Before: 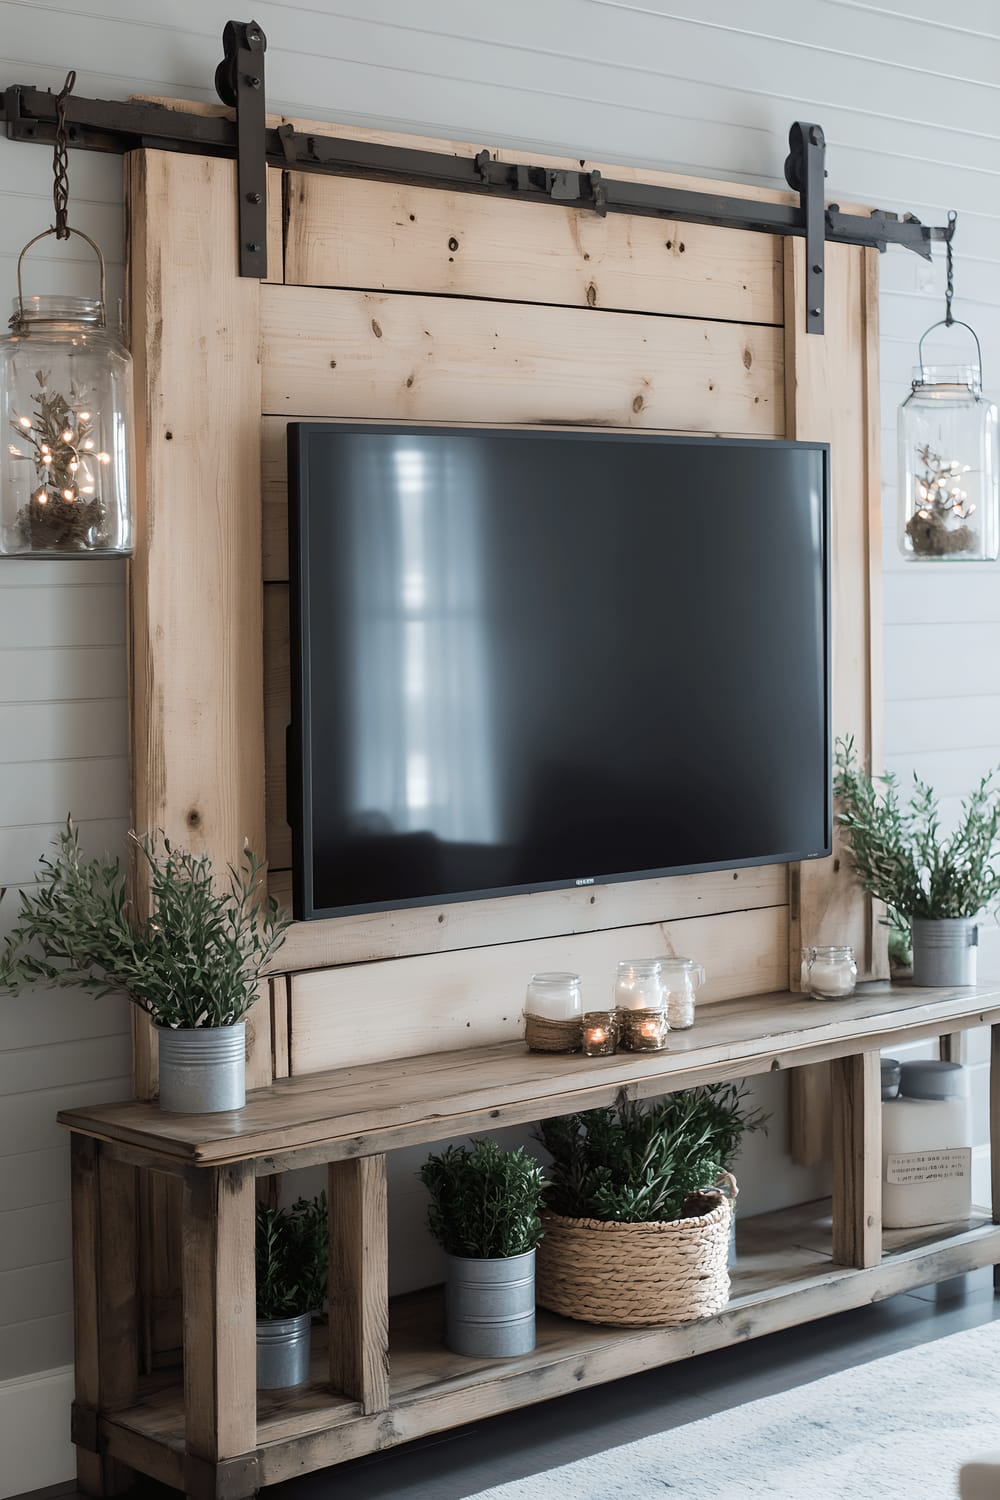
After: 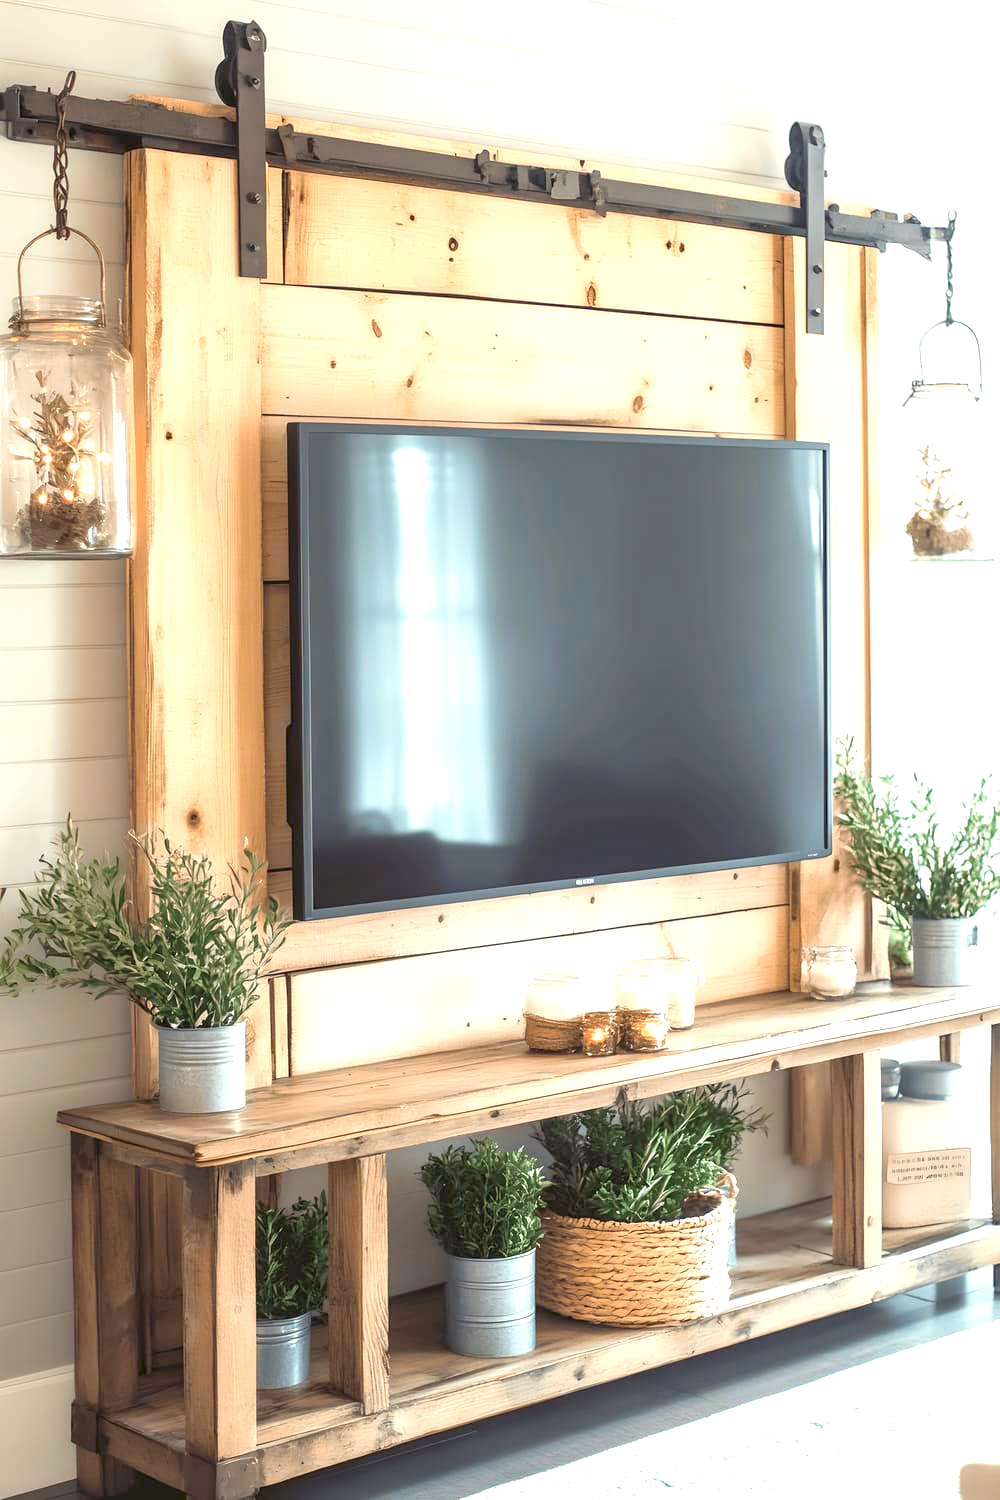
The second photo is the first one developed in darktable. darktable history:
exposure: black level correction 0, exposure 1.99 EV, compensate highlight preservation false
color balance rgb: highlights gain › chroma 3.048%, highlights gain › hue 76.05°, perceptual saturation grading › global saturation 39.293%, hue shift -5.45°, contrast -21.642%
local contrast: on, module defaults
